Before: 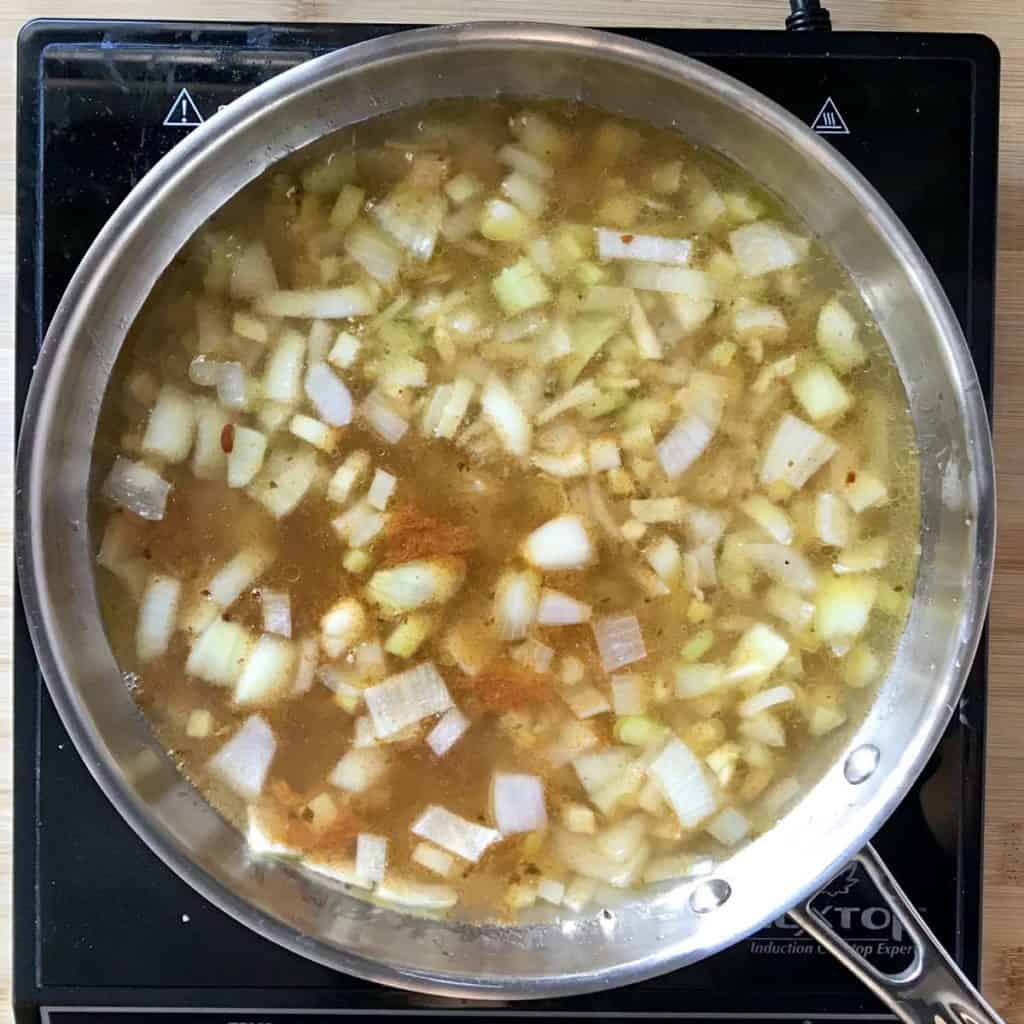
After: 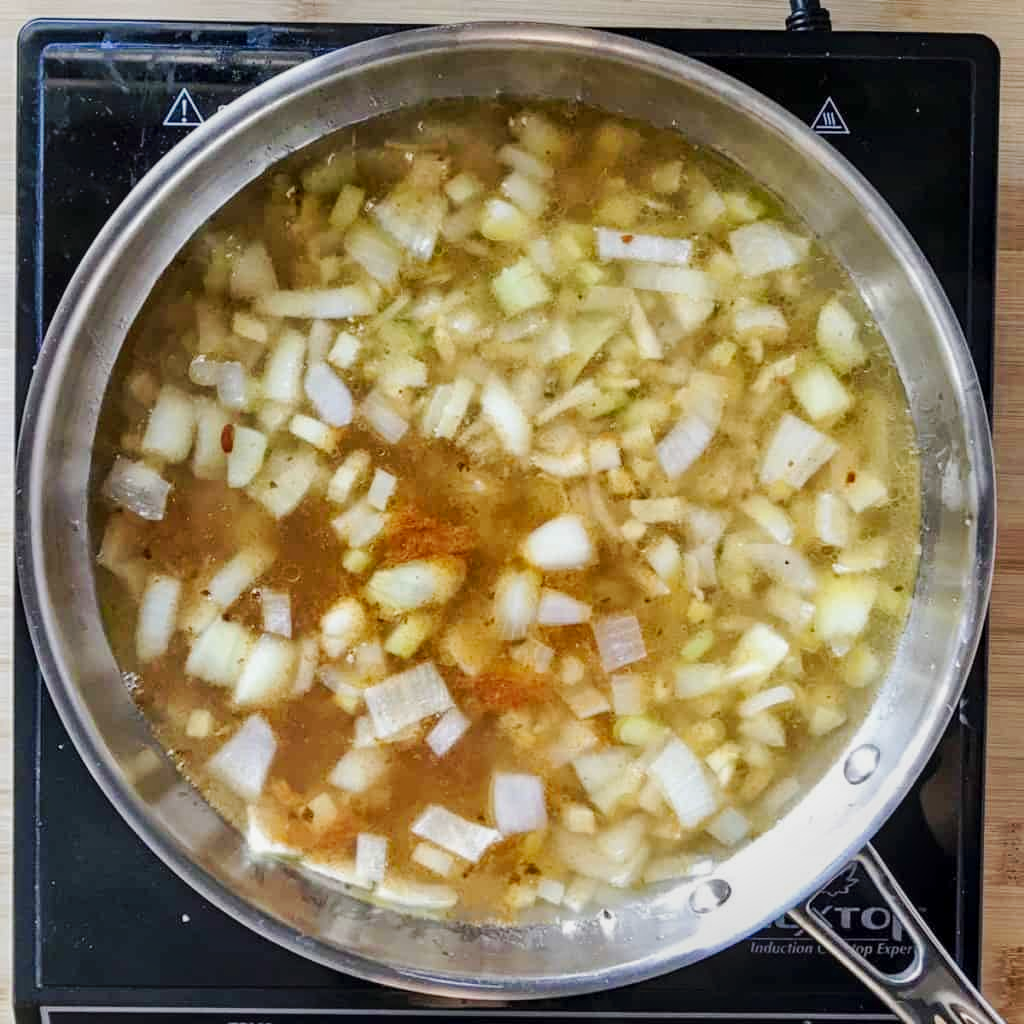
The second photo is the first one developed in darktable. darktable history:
tone equalizer: -8 EV 0.25 EV, -7 EV 0.417 EV, -6 EV 0.417 EV, -5 EV 0.25 EV, -3 EV -0.25 EV, -2 EV -0.417 EV, -1 EV -0.417 EV, +0 EV -0.25 EV, edges refinement/feathering 500, mask exposure compensation -1.57 EV, preserve details guided filter
tone curve: curves: ch0 [(0, 0) (0.003, 0.005) (0.011, 0.013) (0.025, 0.027) (0.044, 0.044) (0.069, 0.06) (0.1, 0.081) (0.136, 0.114) (0.177, 0.16) (0.224, 0.211) (0.277, 0.277) (0.335, 0.354) (0.399, 0.435) (0.468, 0.538) (0.543, 0.626) (0.623, 0.708) (0.709, 0.789) (0.801, 0.867) (0.898, 0.935) (1, 1)], preserve colors none
local contrast: on, module defaults
